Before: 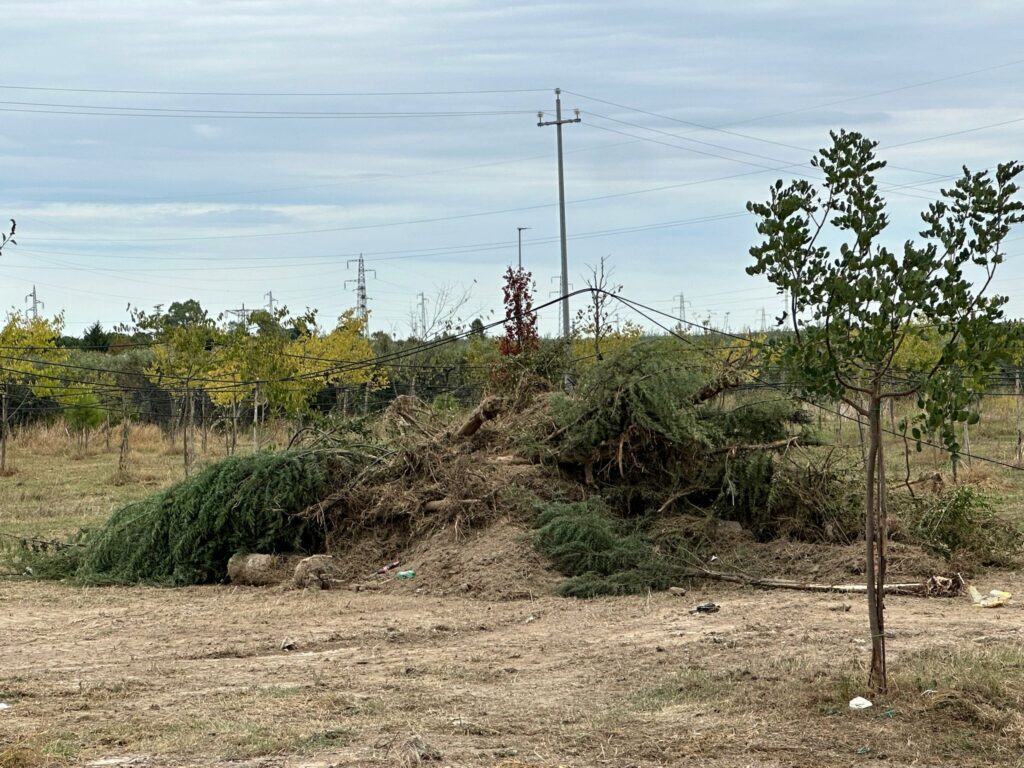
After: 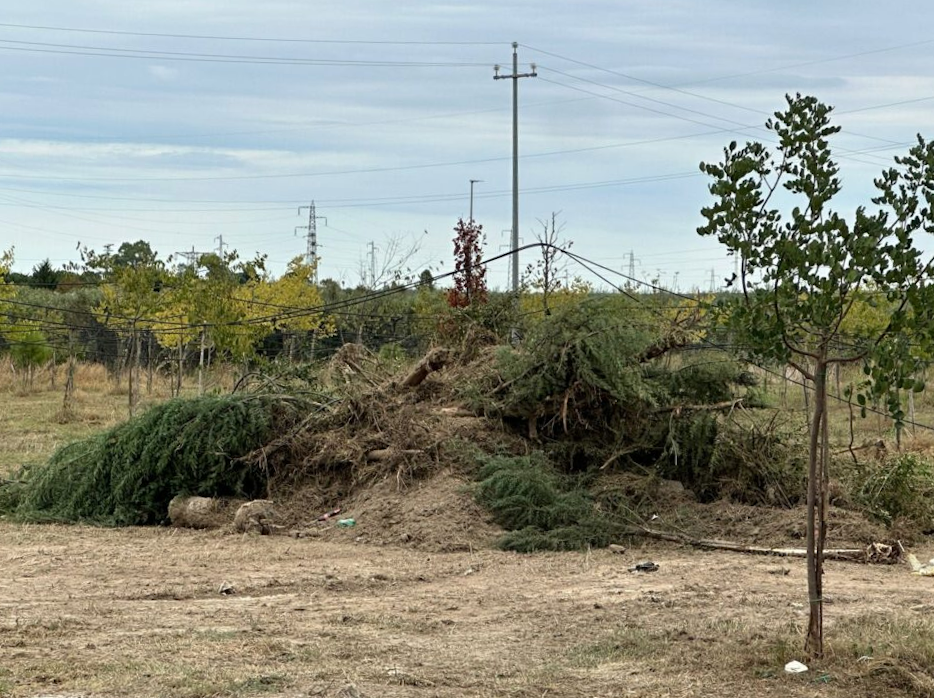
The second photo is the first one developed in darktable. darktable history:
crop and rotate: angle -2.01°, left 3.142%, top 4.283%, right 1.428%, bottom 0.595%
